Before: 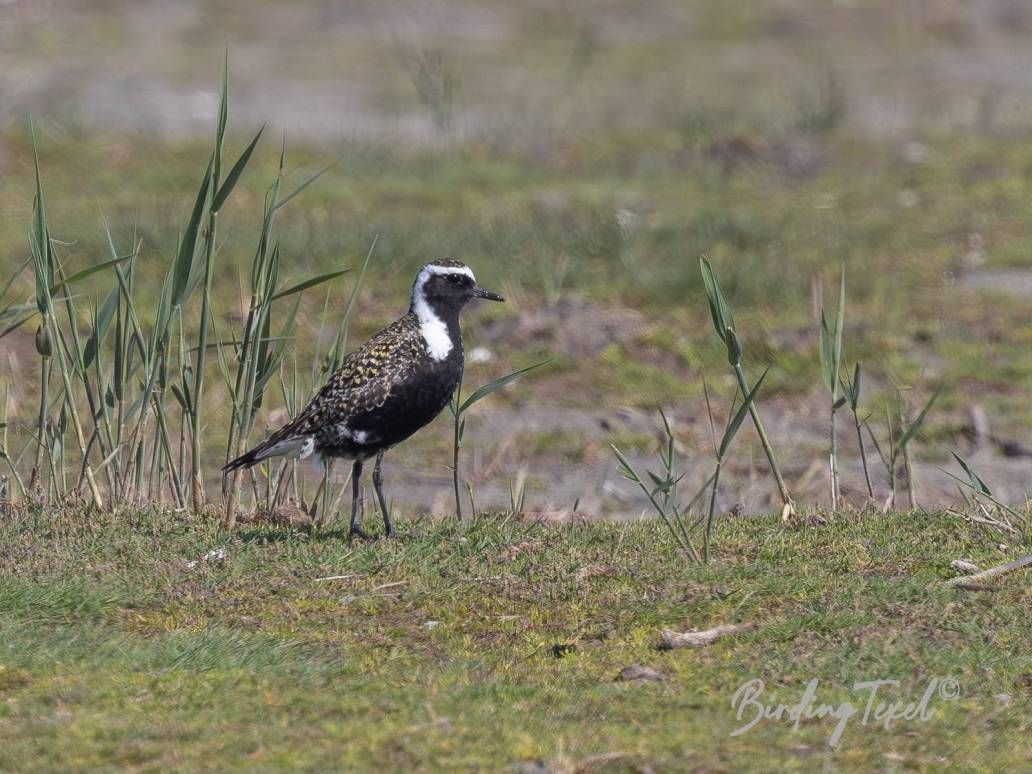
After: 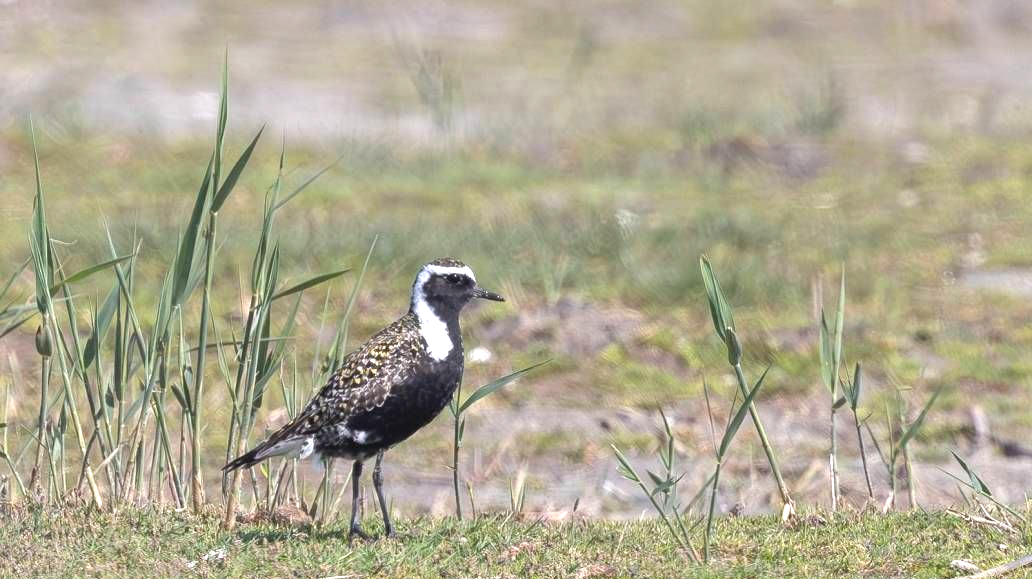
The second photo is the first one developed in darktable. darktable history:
crop: bottom 24.967%
exposure: black level correction 0, exposure 1 EV, compensate exposure bias true, compensate highlight preservation false
base curve: curves: ch0 [(0, 0) (0.283, 0.295) (1, 1)], preserve colors none
